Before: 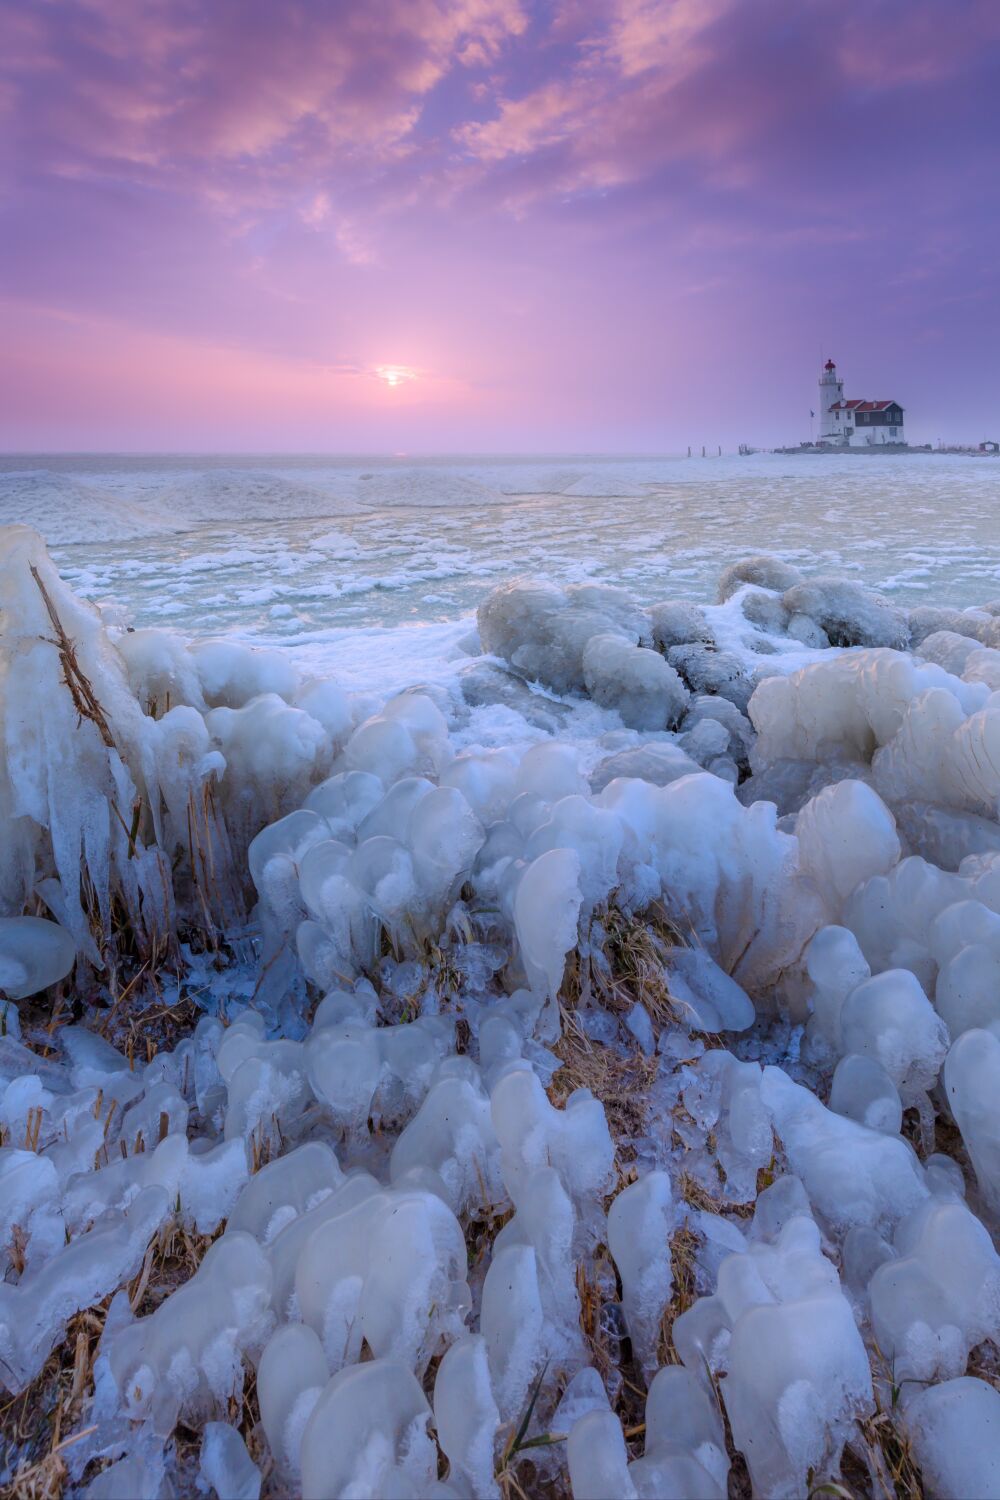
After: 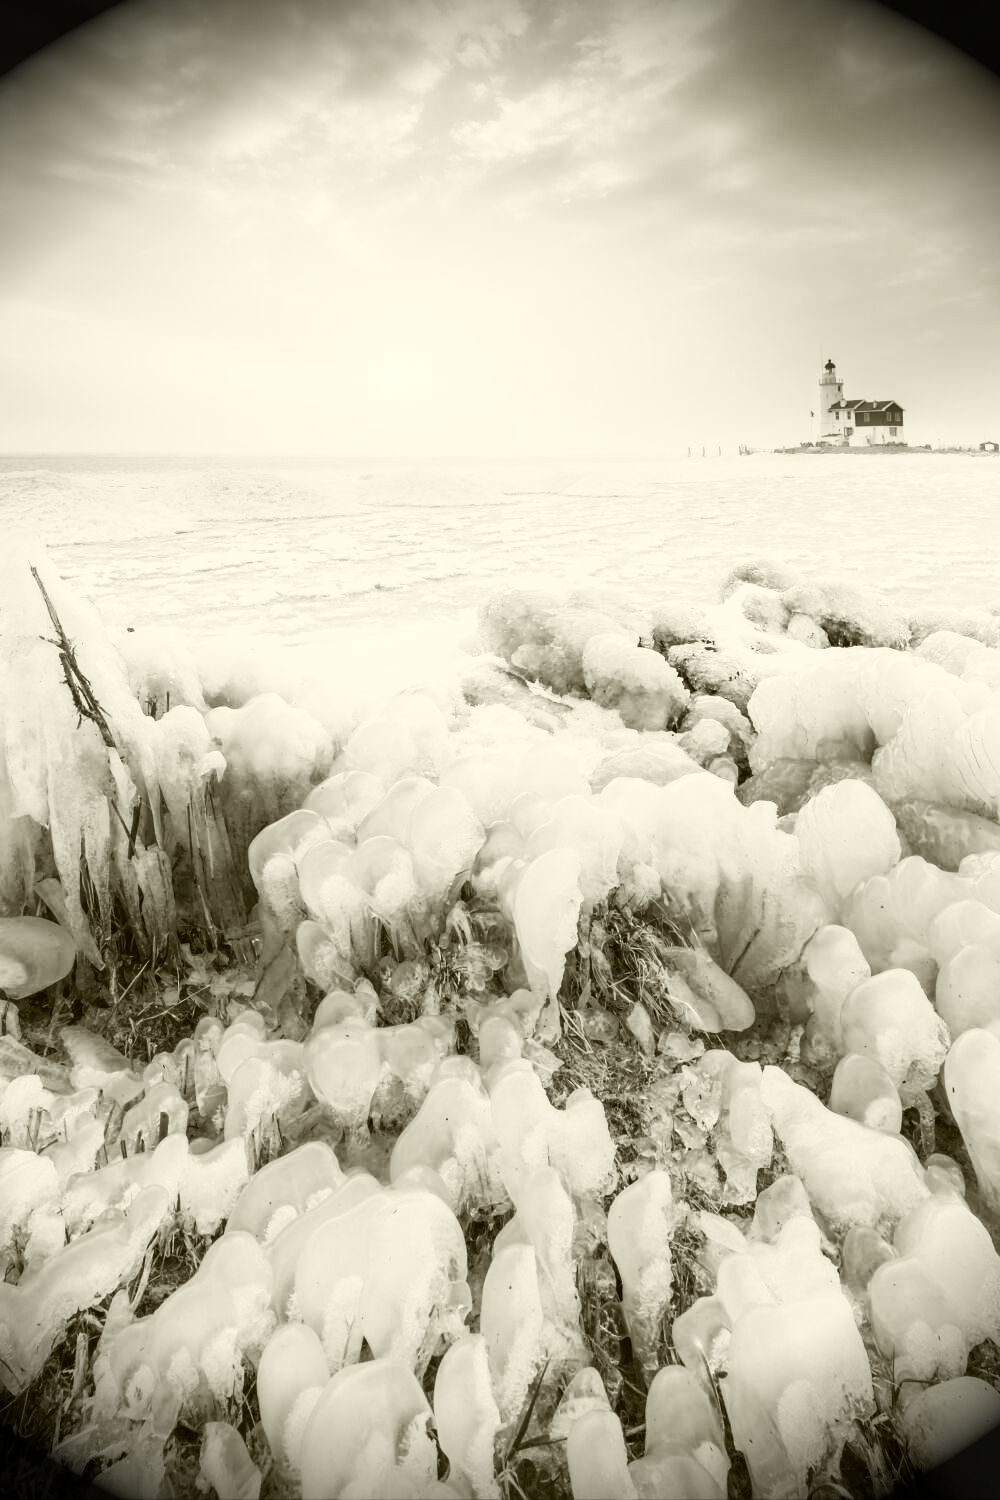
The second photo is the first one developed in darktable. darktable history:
exposure: black level correction 0, exposure 0.499 EV, compensate exposure bias true, compensate highlight preservation false
vignetting: fall-off start 87.57%, fall-off radius 24.38%, brightness -0.995, saturation 0.489
color correction: highlights a* -1.37, highlights b* 10.04, shadows a* 0.241, shadows b* 19.49
contrast brightness saturation: contrast 0.526, brightness 0.48, saturation -0.989
